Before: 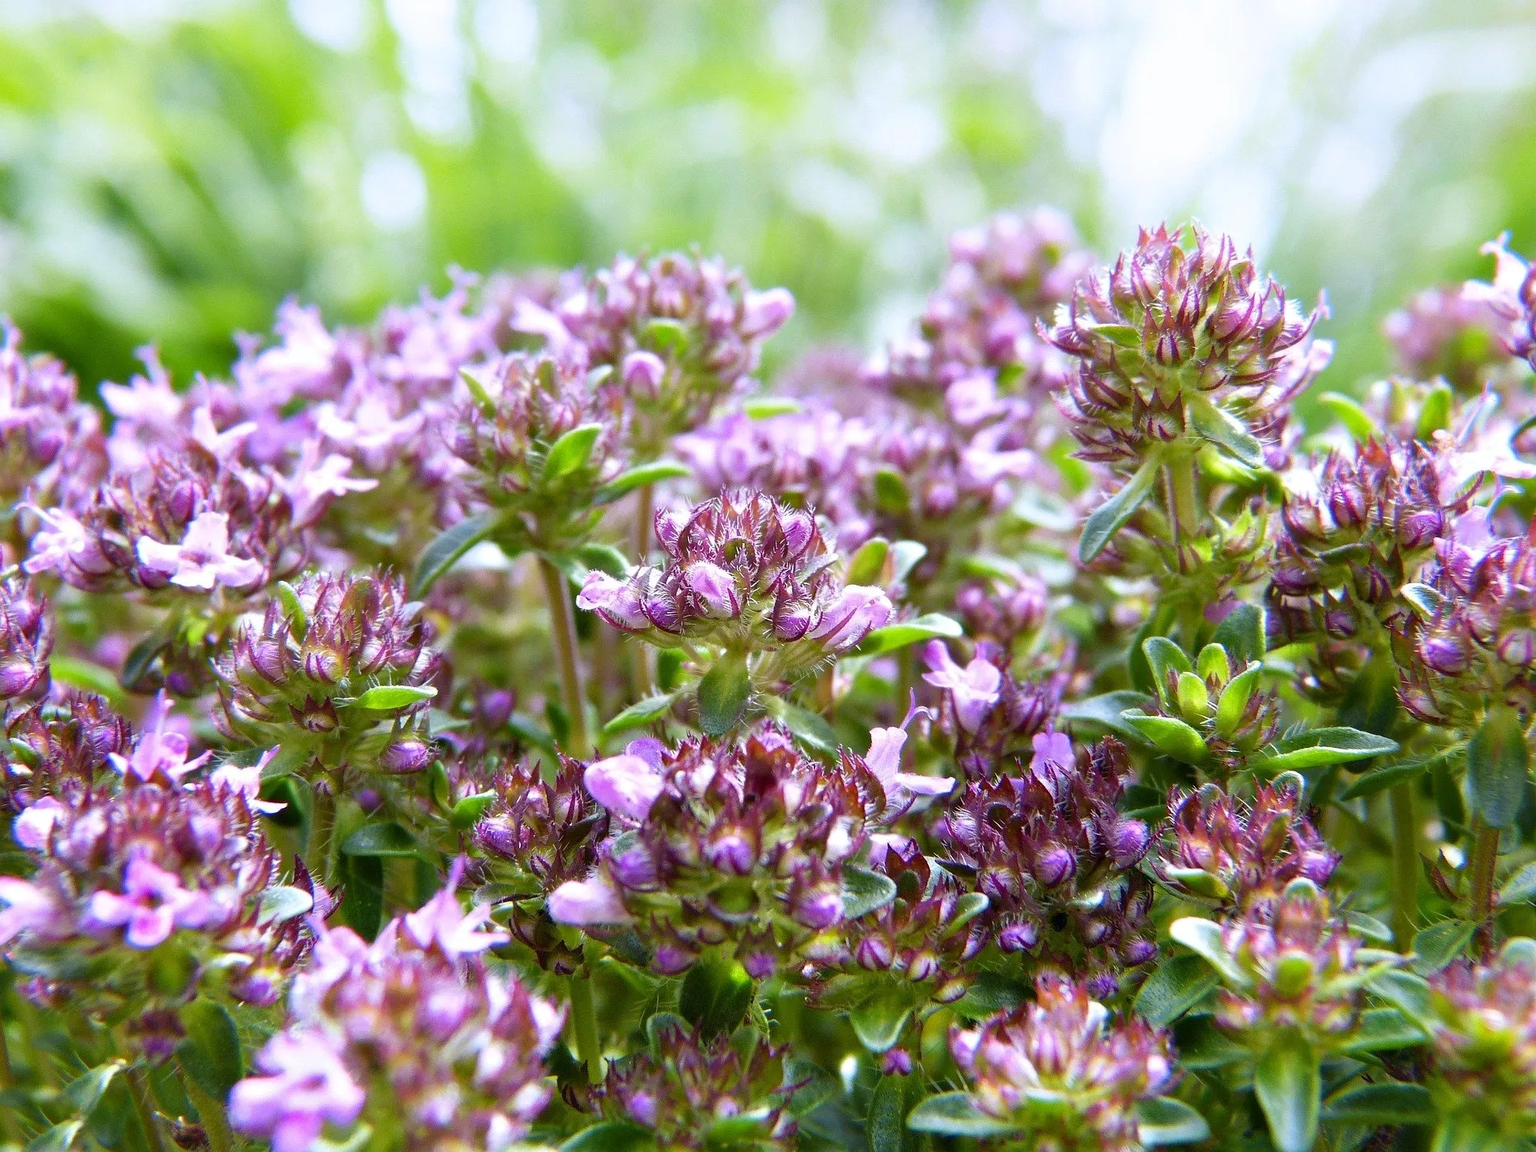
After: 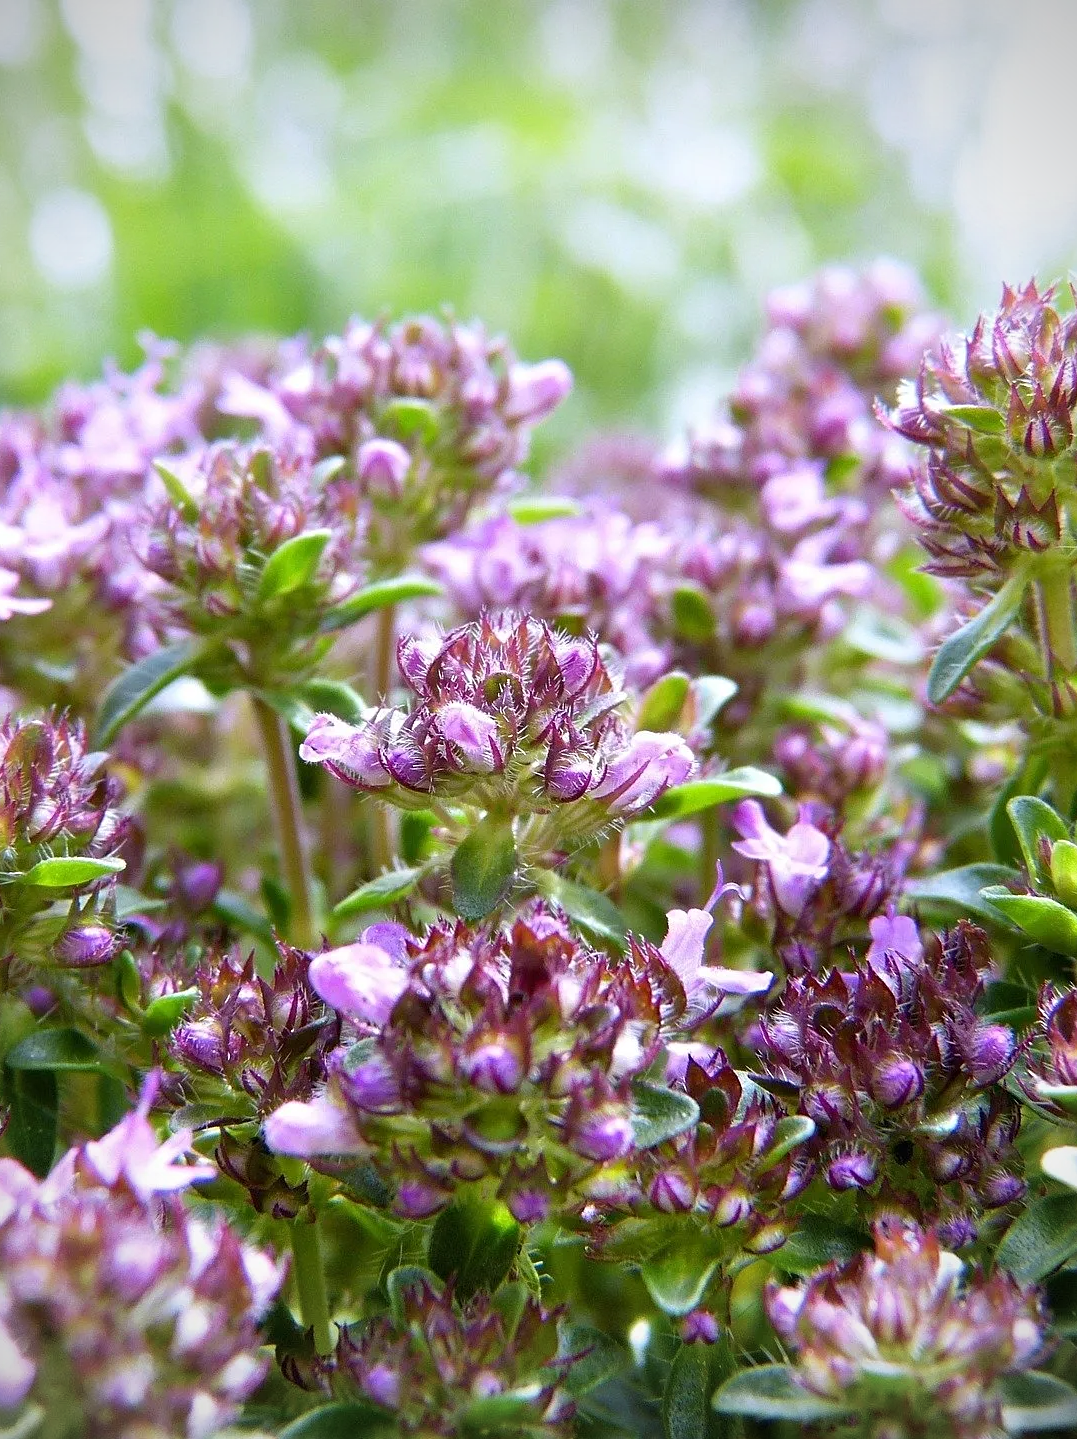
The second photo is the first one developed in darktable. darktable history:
sharpen: amount 0.206
vignetting: on, module defaults
crop: left 21.935%, right 21.968%, bottom 0.001%
